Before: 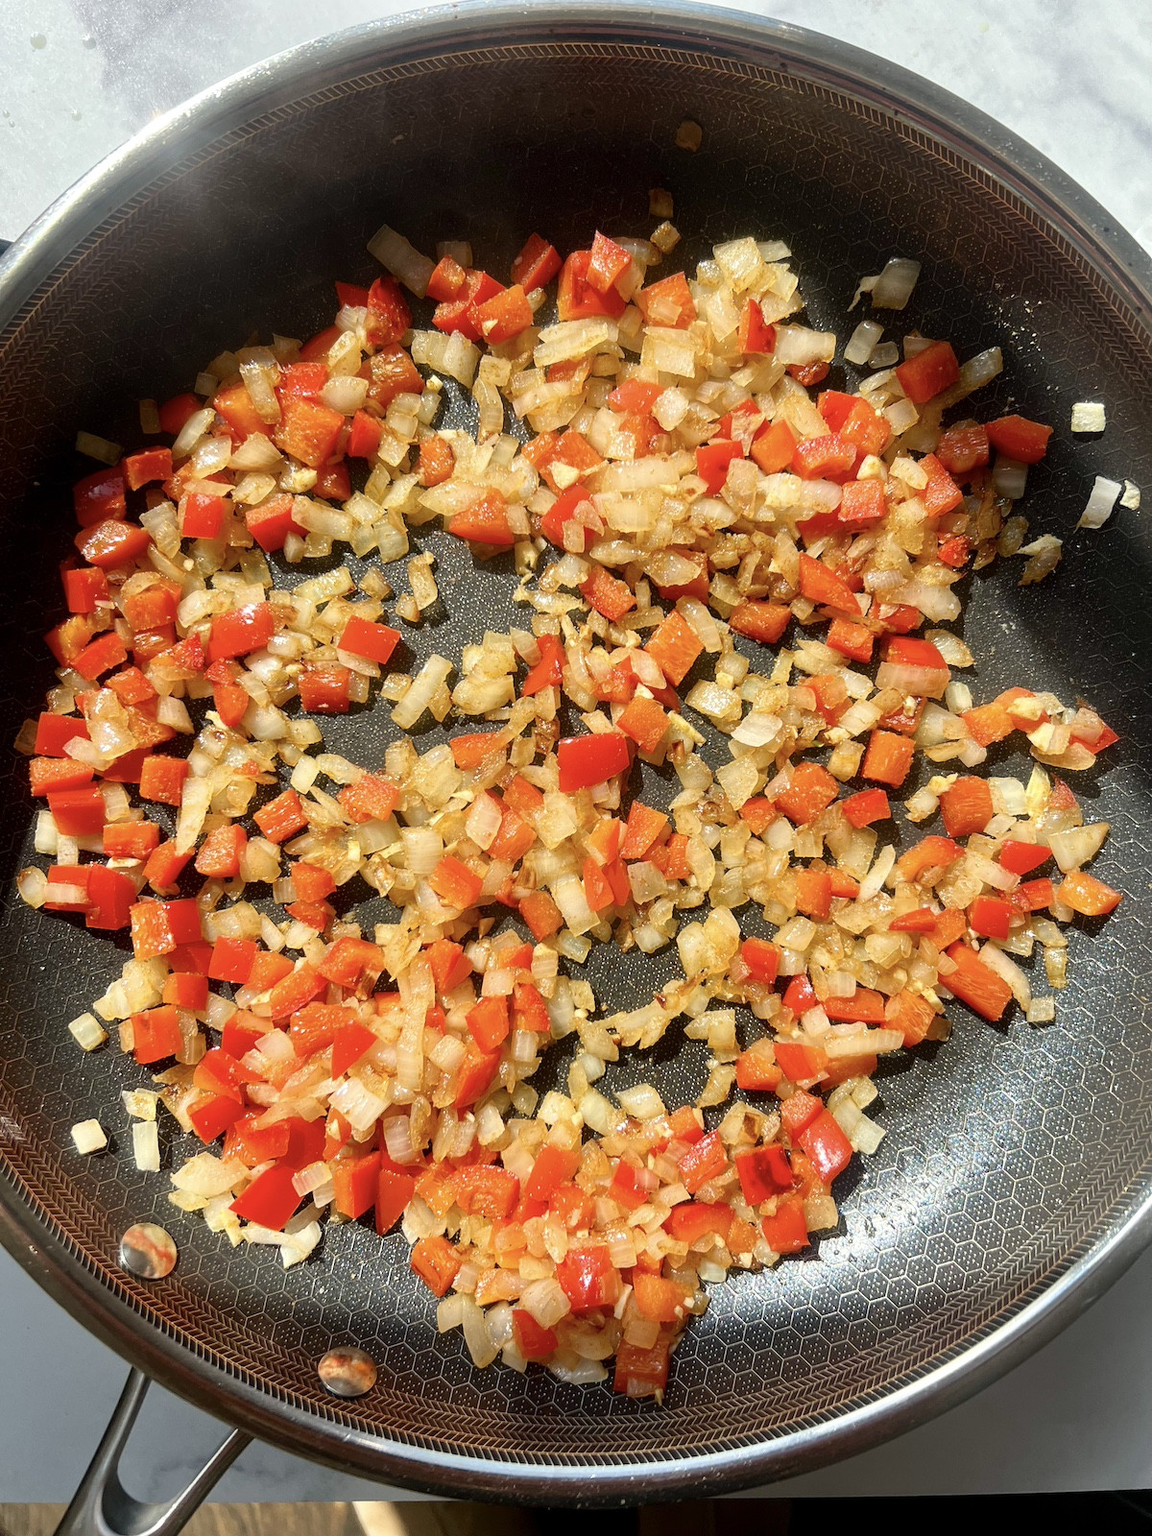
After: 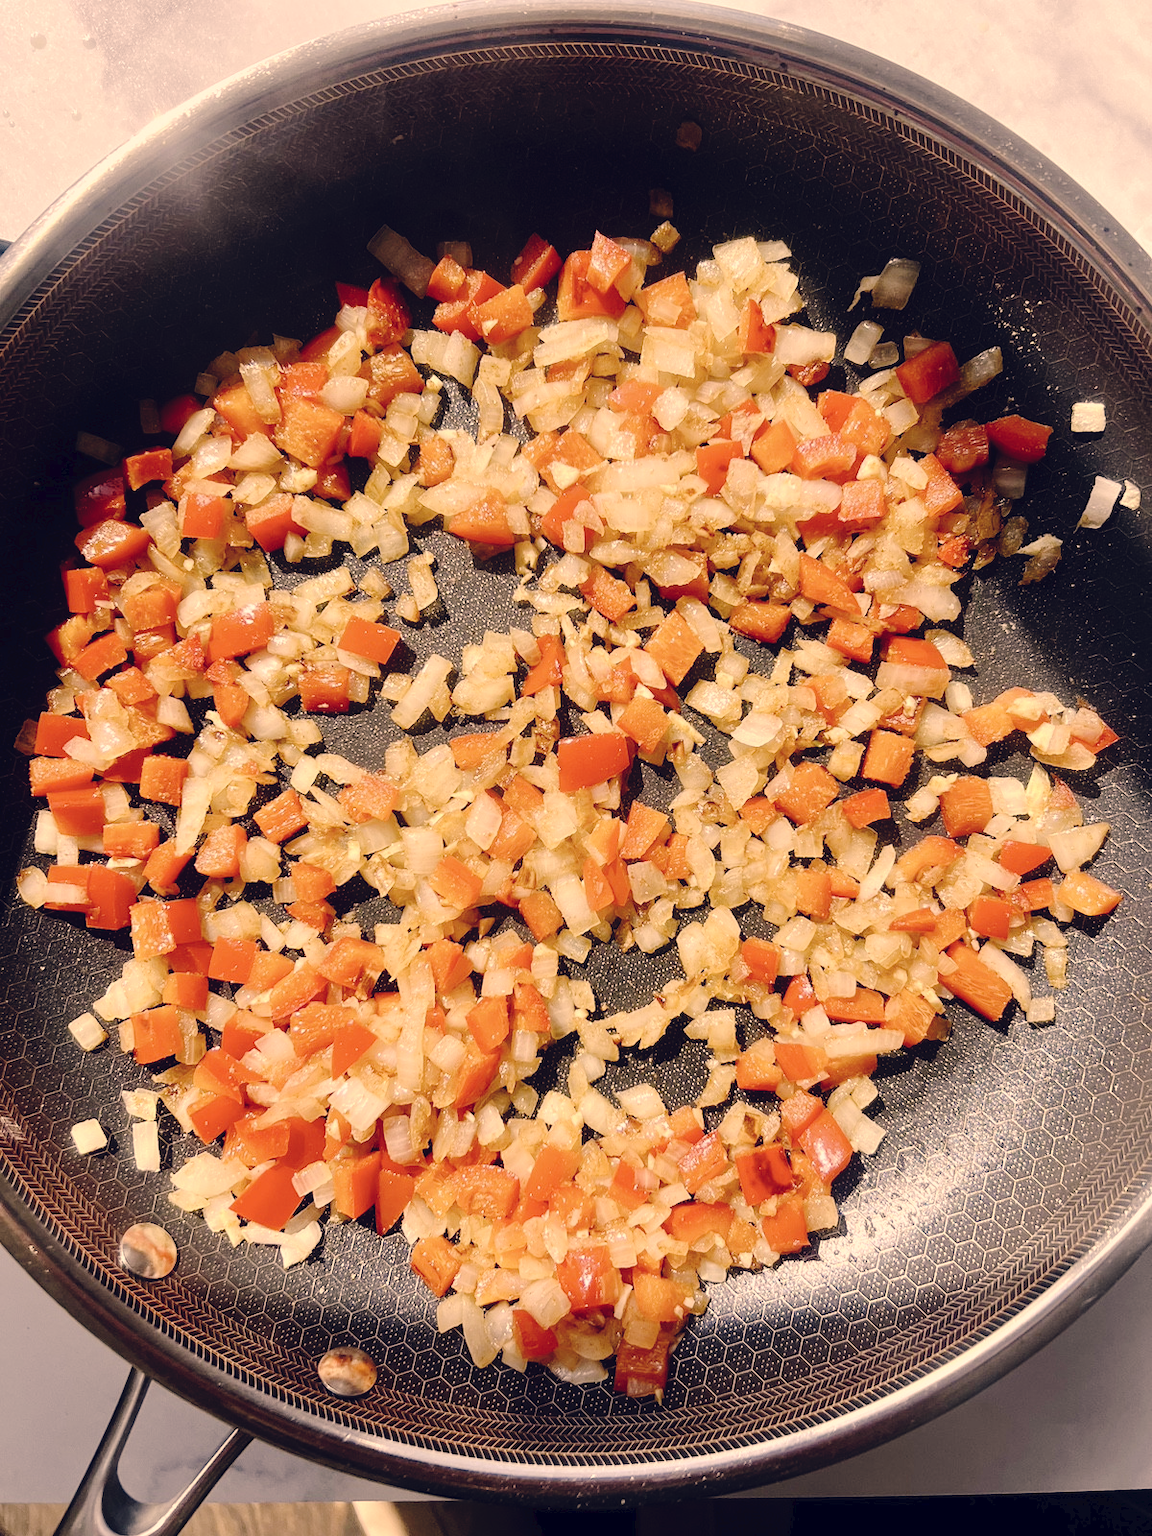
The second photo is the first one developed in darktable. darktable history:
color correction: highlights a* 19.59, highlights b* 27.49, shadows a* 3.46, shadows b* -17.28, saturation 0.73
tone curve: curves: ch0 [(0, 0) (0.003, 0.031) (0.011, 0.033) (0.025, 0.038) (0.044, 0.049) (0.069, 0.059) (0.1, 0.071) (0.136, 0.093) (0.177, 0.142) (0.224, 0.204) (0.277, 0.292) (0.335, 0.387) (0.399, 0.484) (0.468, 0.567) (0.543, 0.643) (0.623, 0.712) (0.709, 0.776) (0.801, 0.837) (0.898, 0.903) (1, 1)], preserve colors none
